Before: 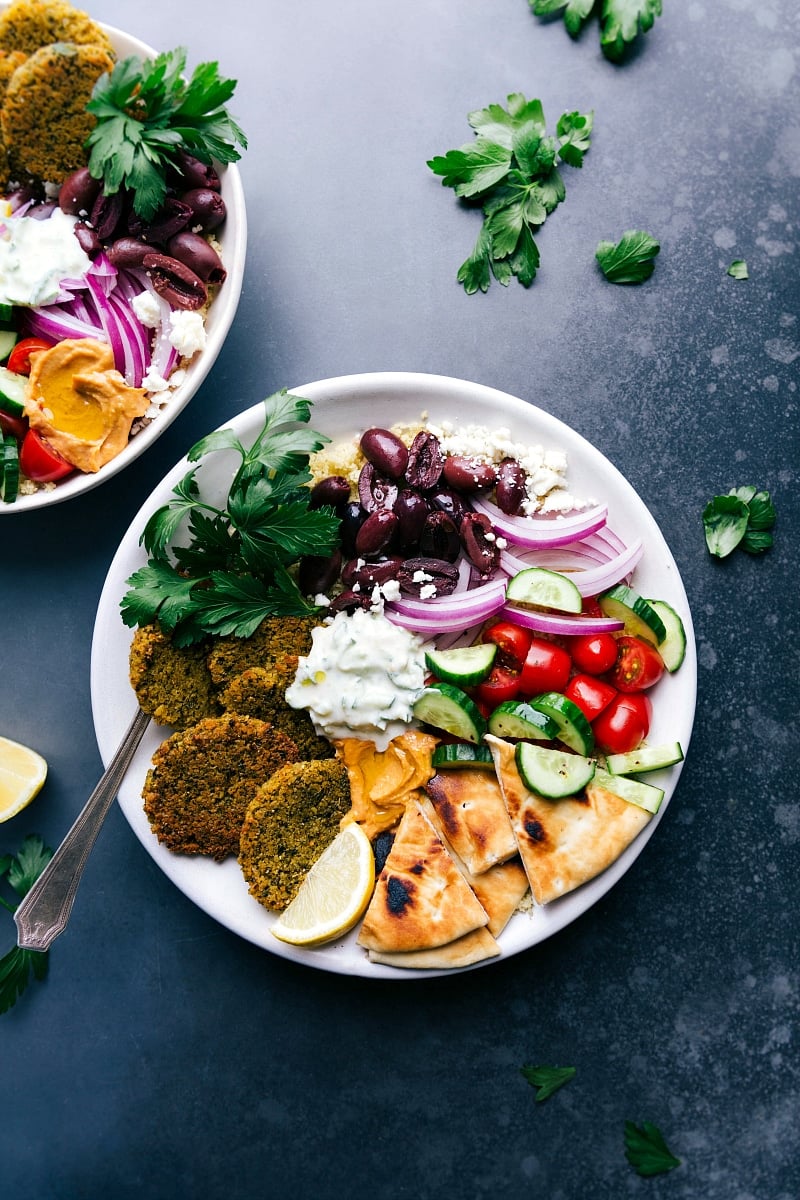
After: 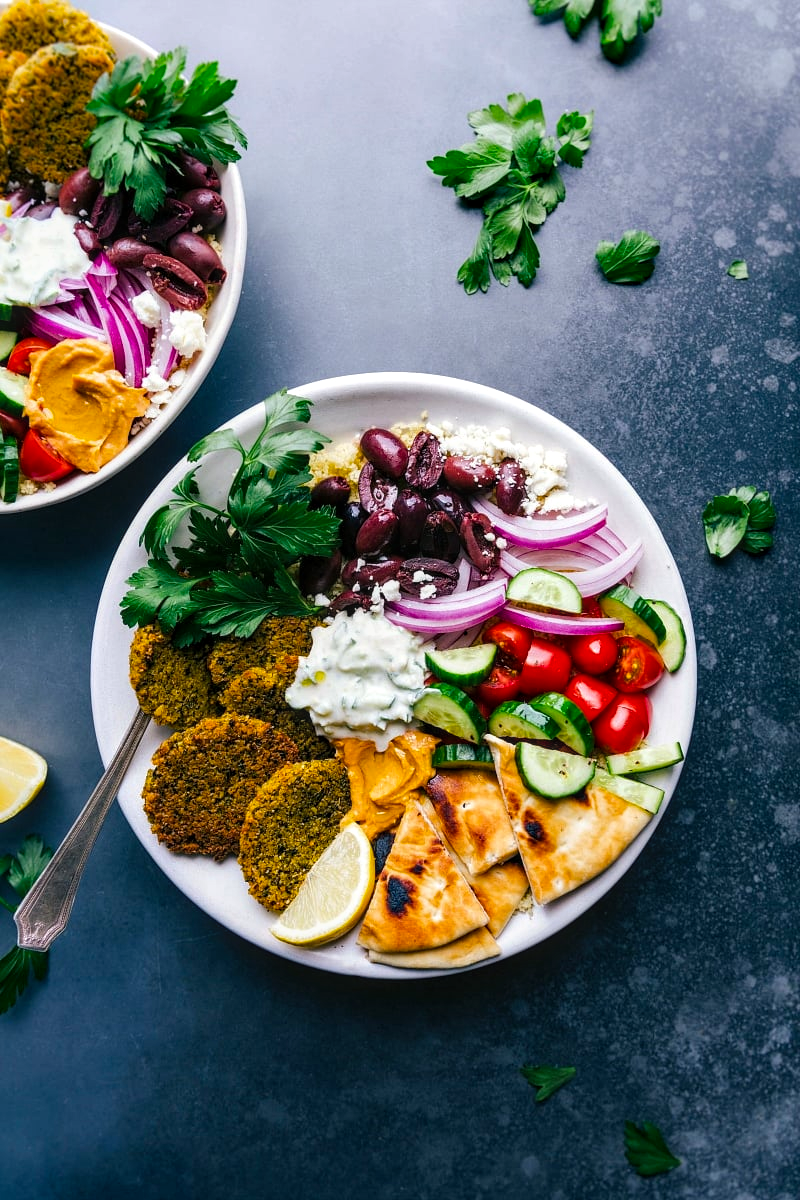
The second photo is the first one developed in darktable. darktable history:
local contrast: on, module defaults
color balance rgb: perceptual saturation grading › global saturation 24.995%
tone equalizer: edges refinement/feathering 500, mask exposure compensation -1.57 EV, preserve details no
